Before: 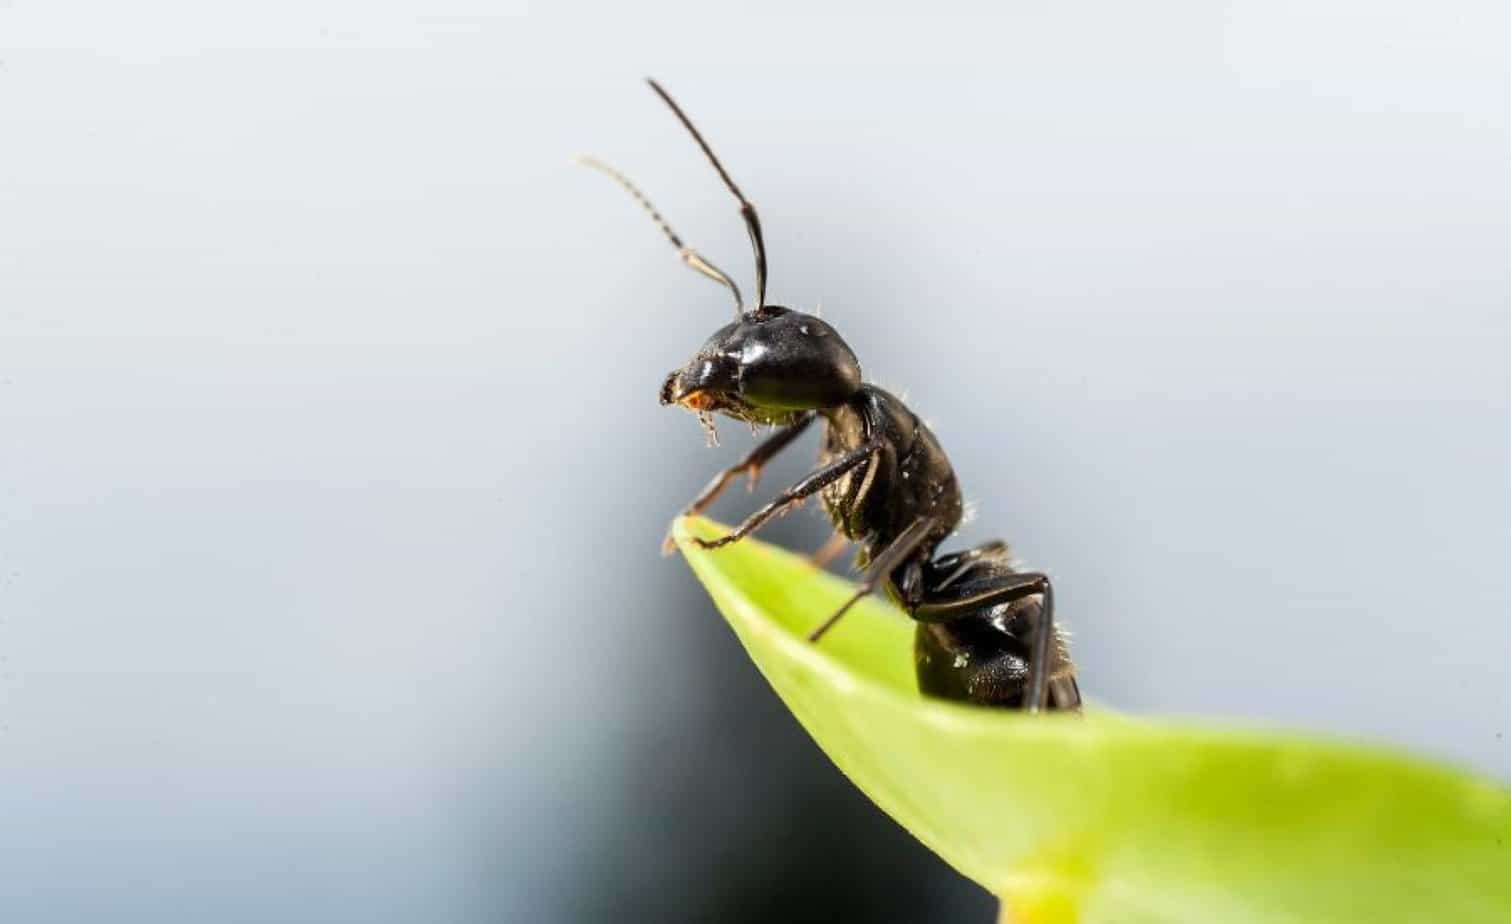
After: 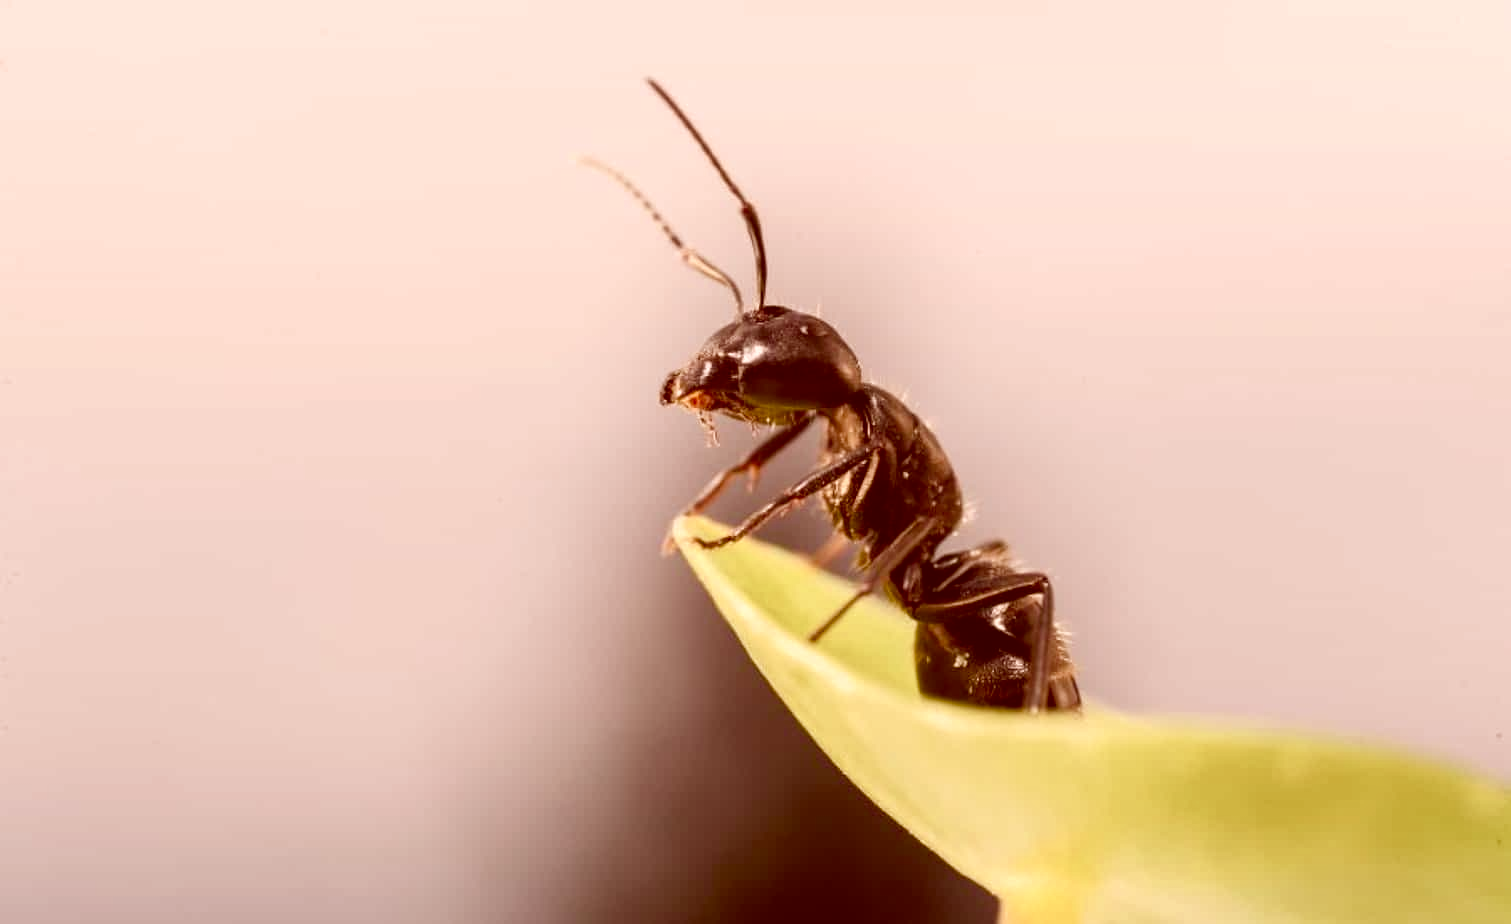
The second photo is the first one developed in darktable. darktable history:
color balance rgb: shadows lift › chroma 2%, shadows lift › hue 250°, power › hue 326.4°, highlights gain › chroma 2%, highlights gain › hue 64.8°, global offset › luminance 0.5%, global offset › hue 58.8°, perceptual saturation grading › highlights -25%, perceptual saturation grading › shadows 30%, global vibrance 15%
color correction: highlights a* 9.03, highlights b* 8.71, shadows a* 40, shadows b* 40, saturation 0.8
levels: levels [0, 0.498, 0.996]
